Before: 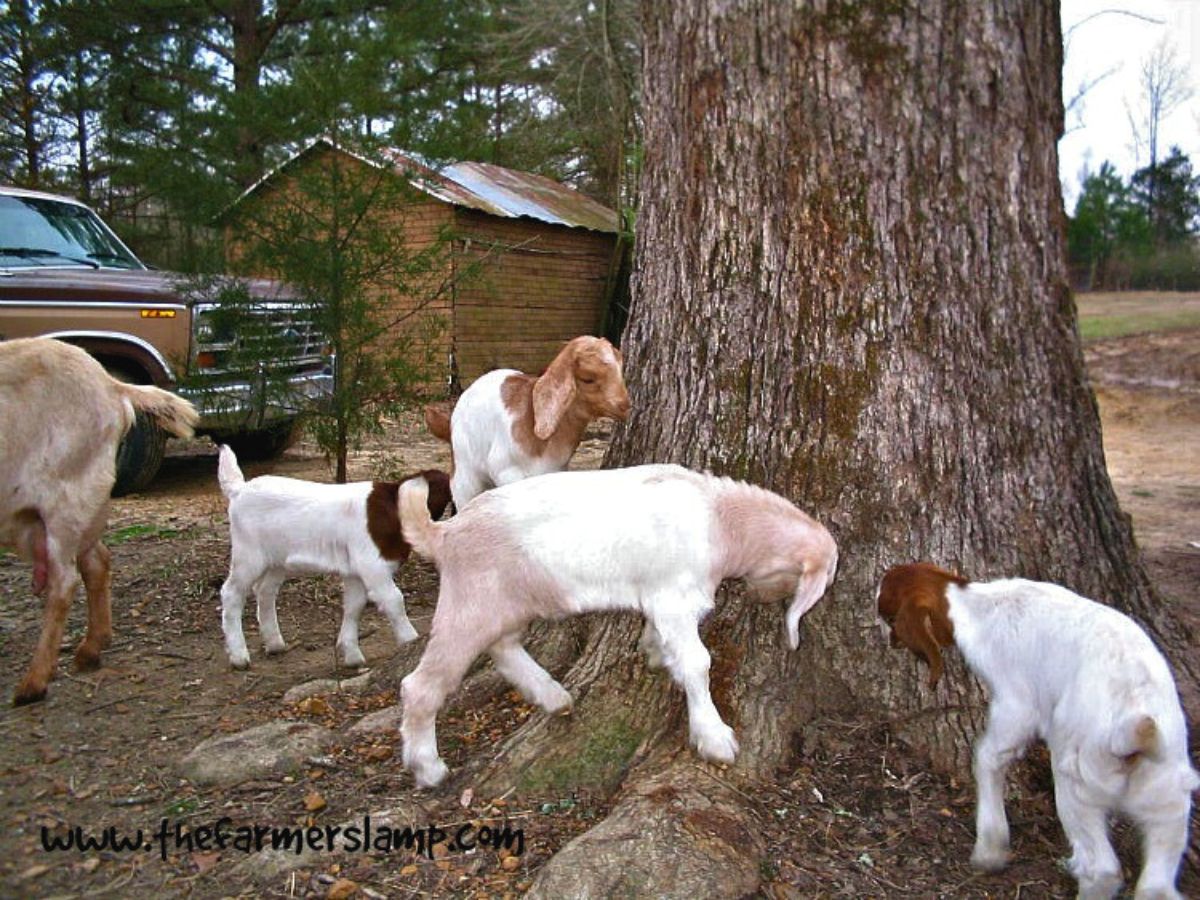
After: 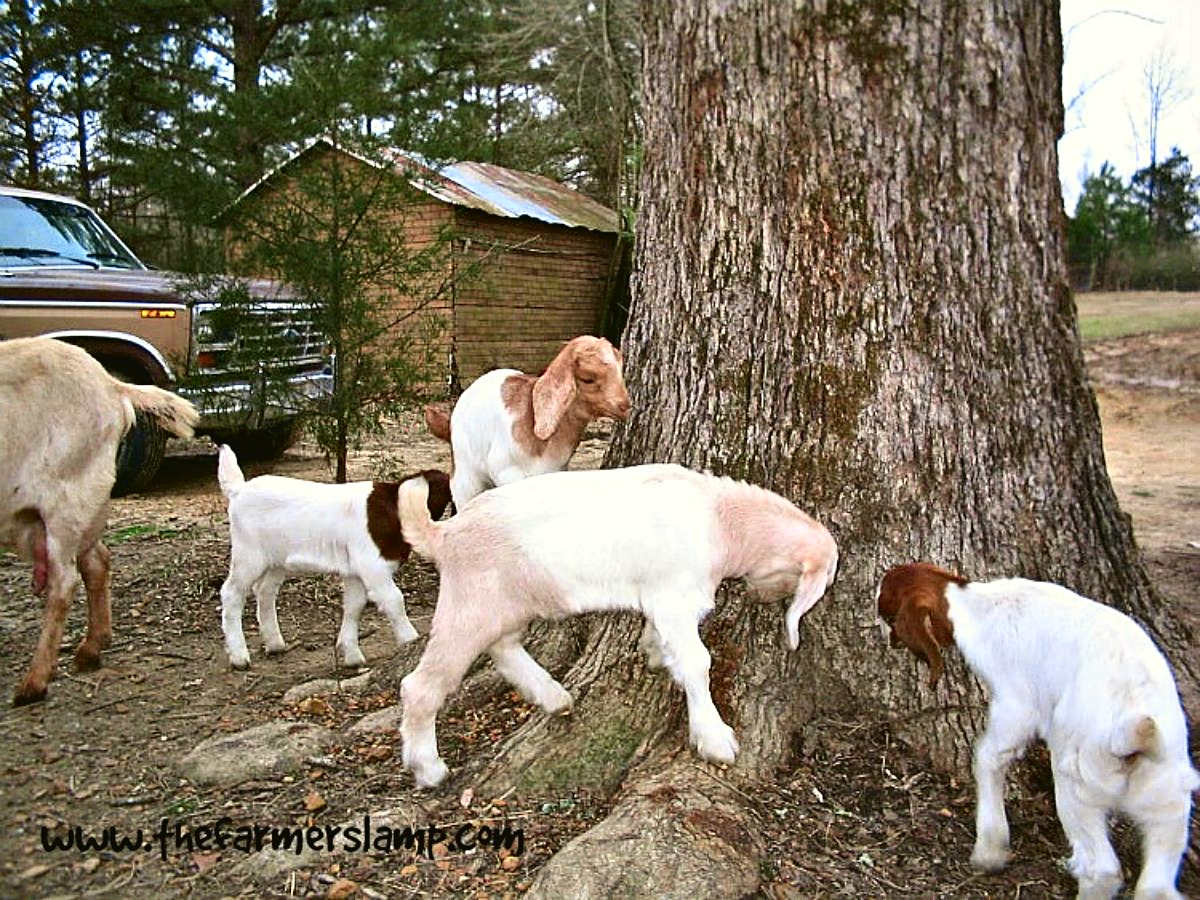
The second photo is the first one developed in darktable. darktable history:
sharpen: on, module defaults
tone curve: curves: ch0 [(0, 0.023) (0.087, 0.065) (0.184, 0.168) (0.45, 0.54) (0.57, 0.683) (0.722, 0.825) (0.877, 0.948) (1, 1)]; ch1 [(0, 0) (0.388, 0.369) (0.447, 0.447) (0.505, 0.5) (0.534, 0.528) (0.573, 0.583) (0.663, 0.68) (1, 1)]; ch2 [(0, 0) (0.314, 0.223) (0.427, 0.405) (0.492, 0.505) (0.531, 0.55) (0.589, 0.599) (1, 1)], color space Lab, independent channels, preserve colors none
